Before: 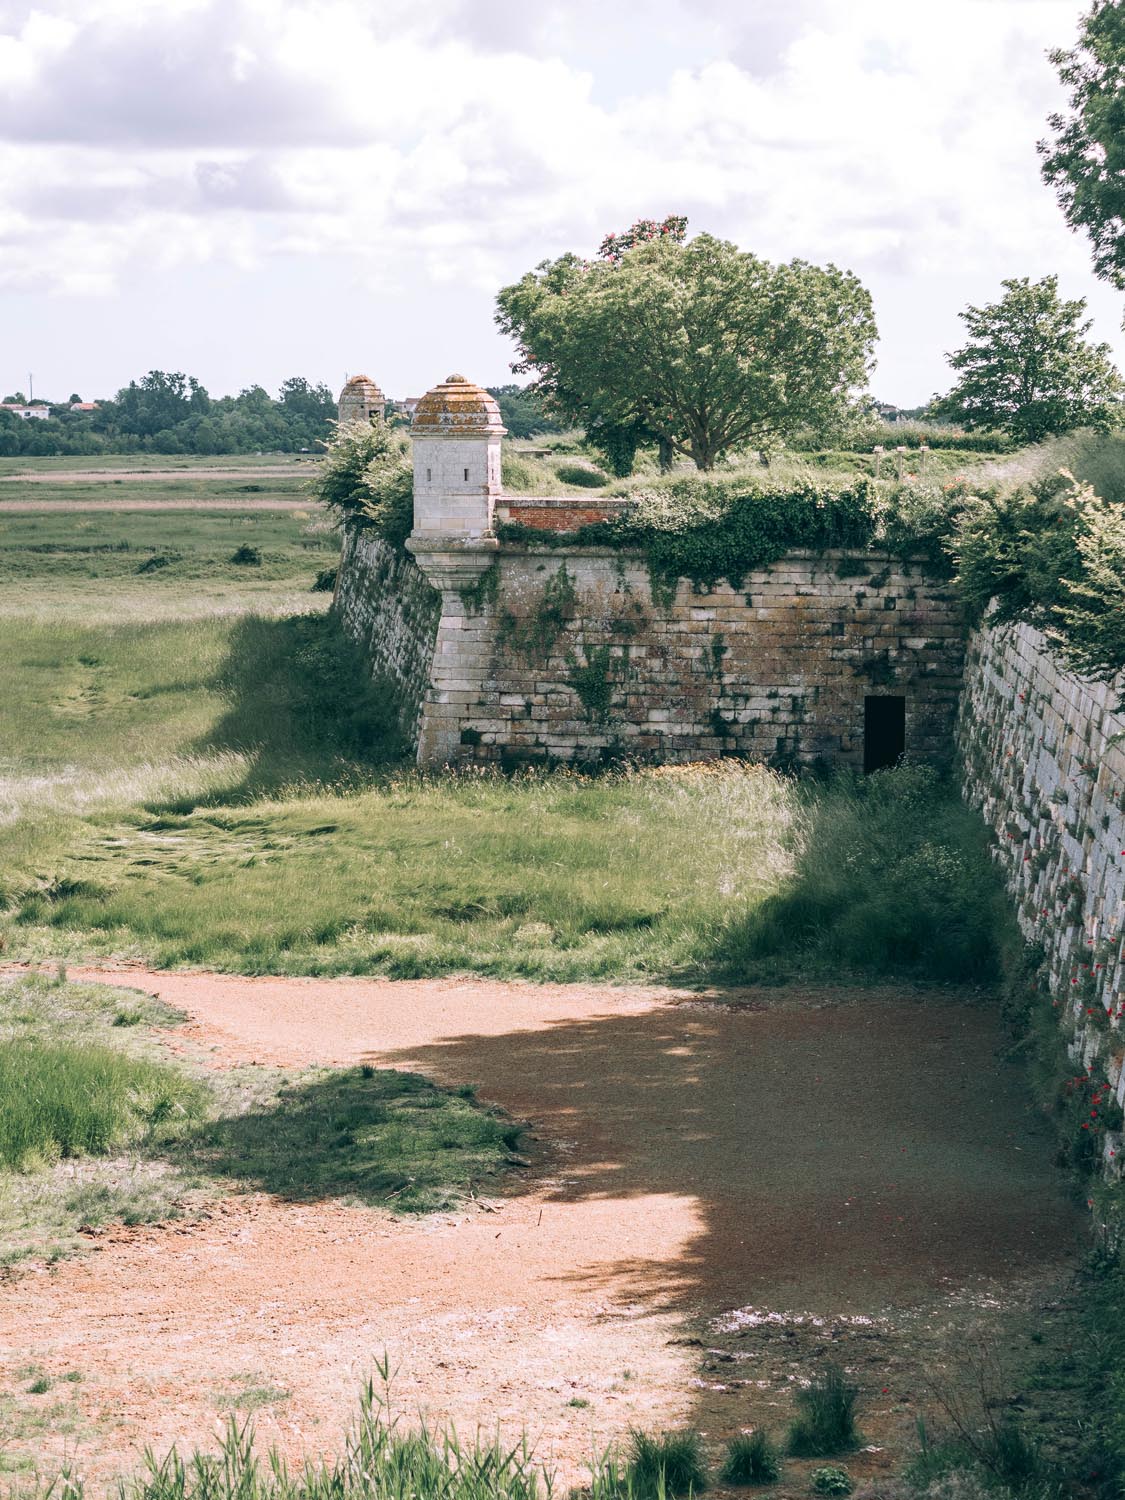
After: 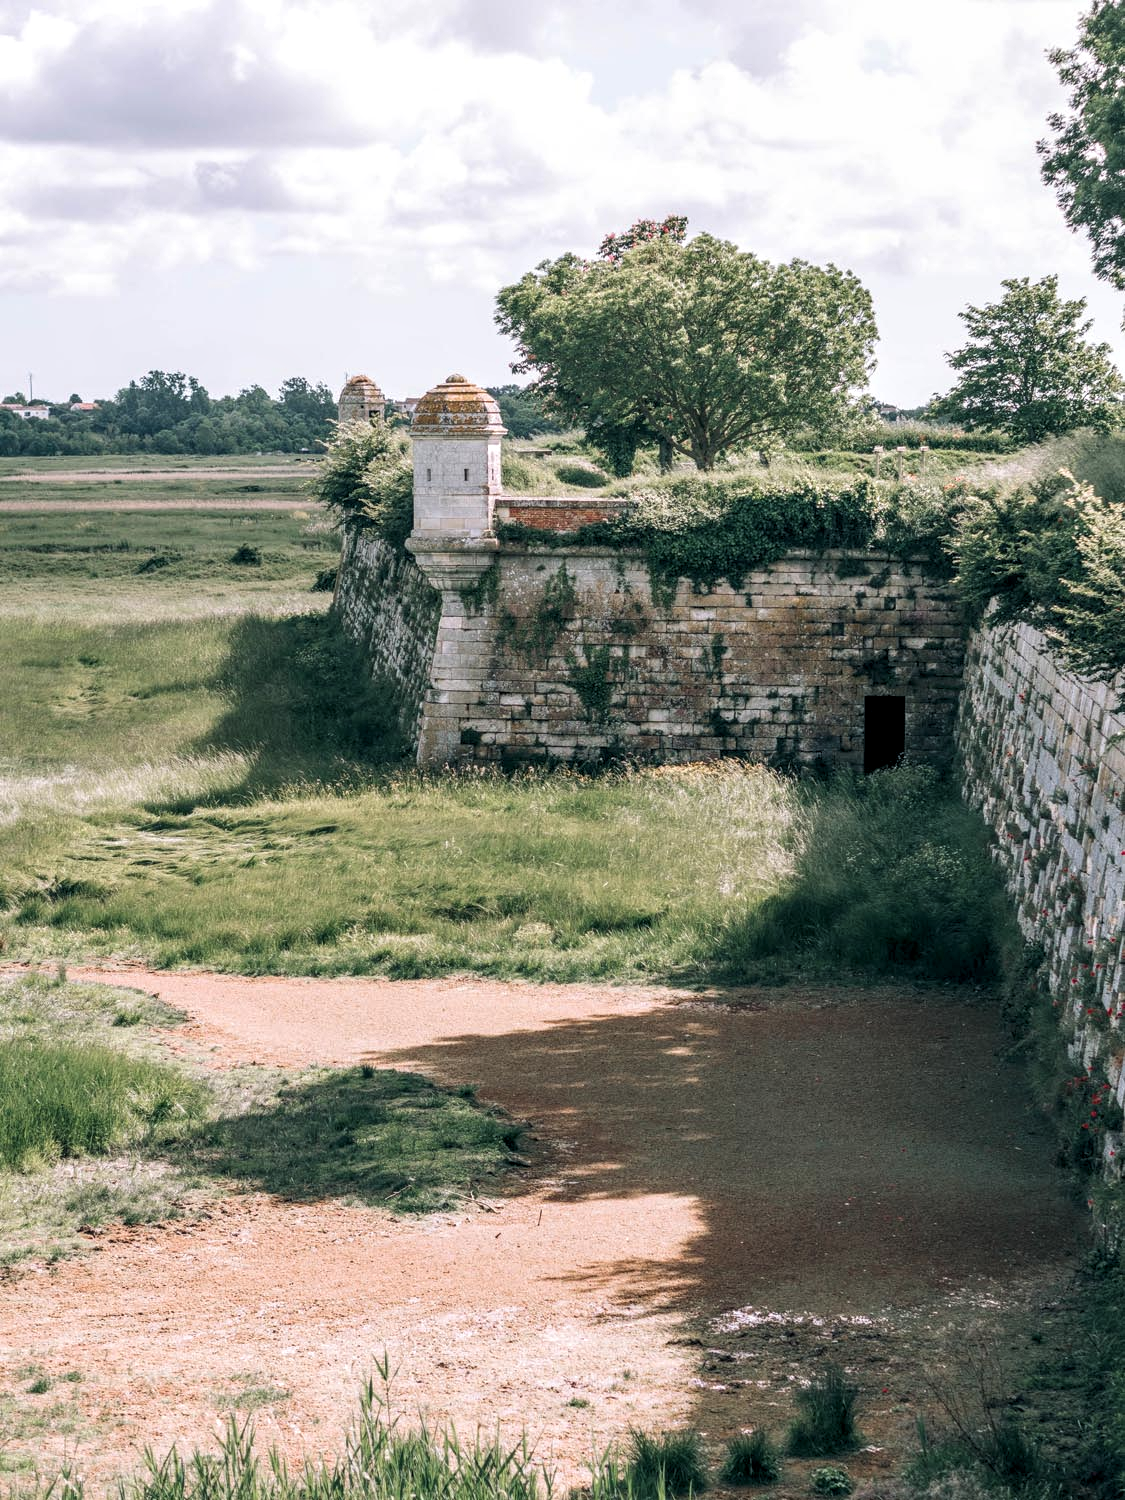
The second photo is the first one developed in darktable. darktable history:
local contrast: on, module defaults
levels: mode automatic, black 0.023%, white 99.97%, levels [0.062, 0.494, 0.925]
